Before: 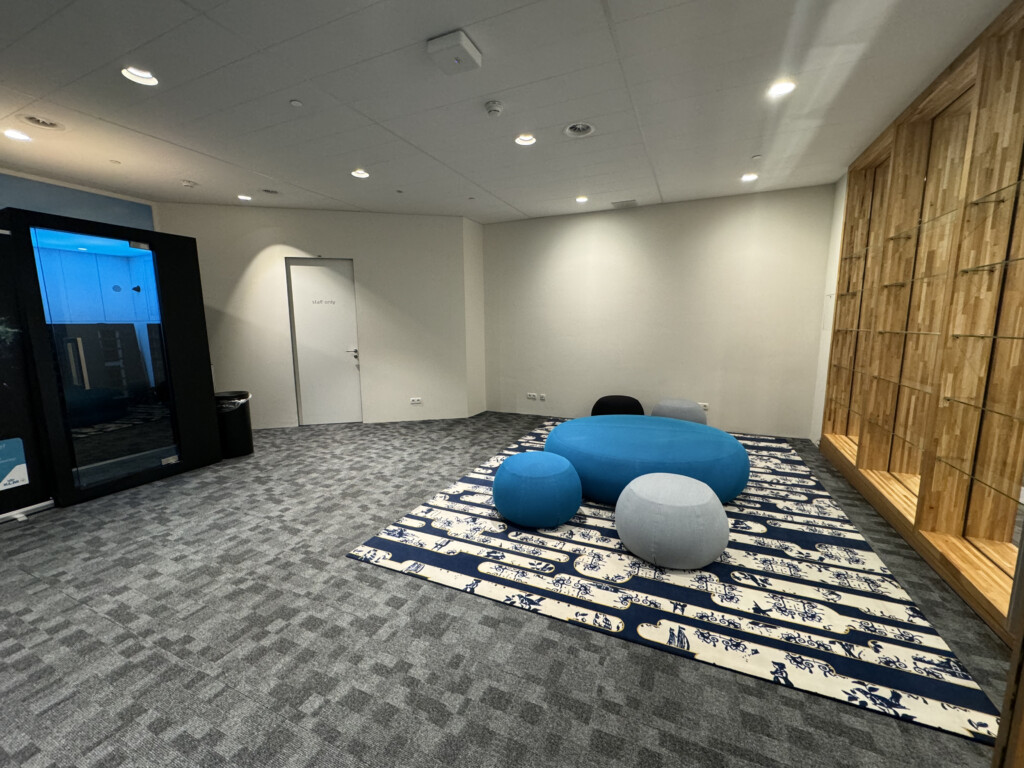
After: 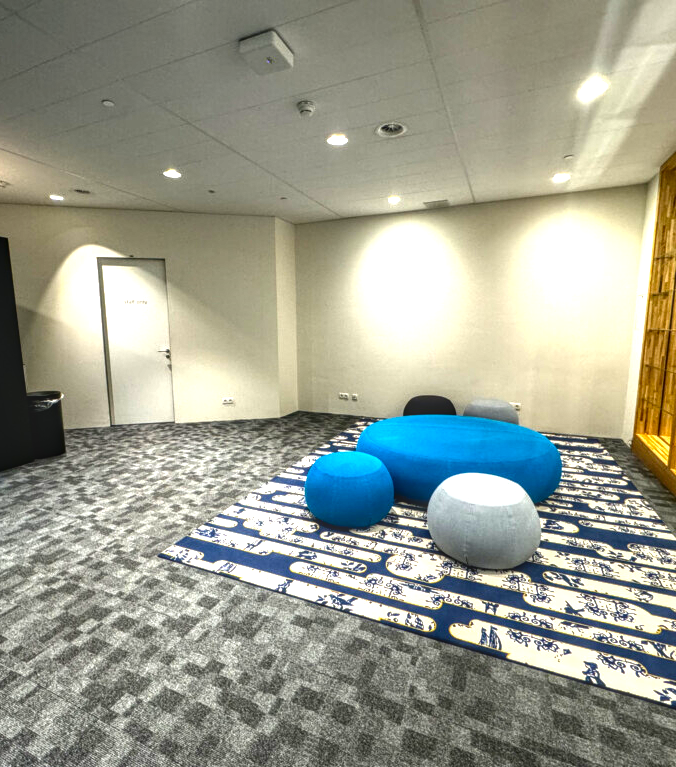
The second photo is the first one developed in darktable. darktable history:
contrast brightness saturation: contrast 0.07, brightness -0.13, saturation 0.06
local contrast: highlights 0%, shadows 0%, detail 133%
white balance: emerald 1
crop and rotate: left 18.442%, right 15.508%
color balance: output saturation 120%
levels: levels [0, 0.352, 0.703]
